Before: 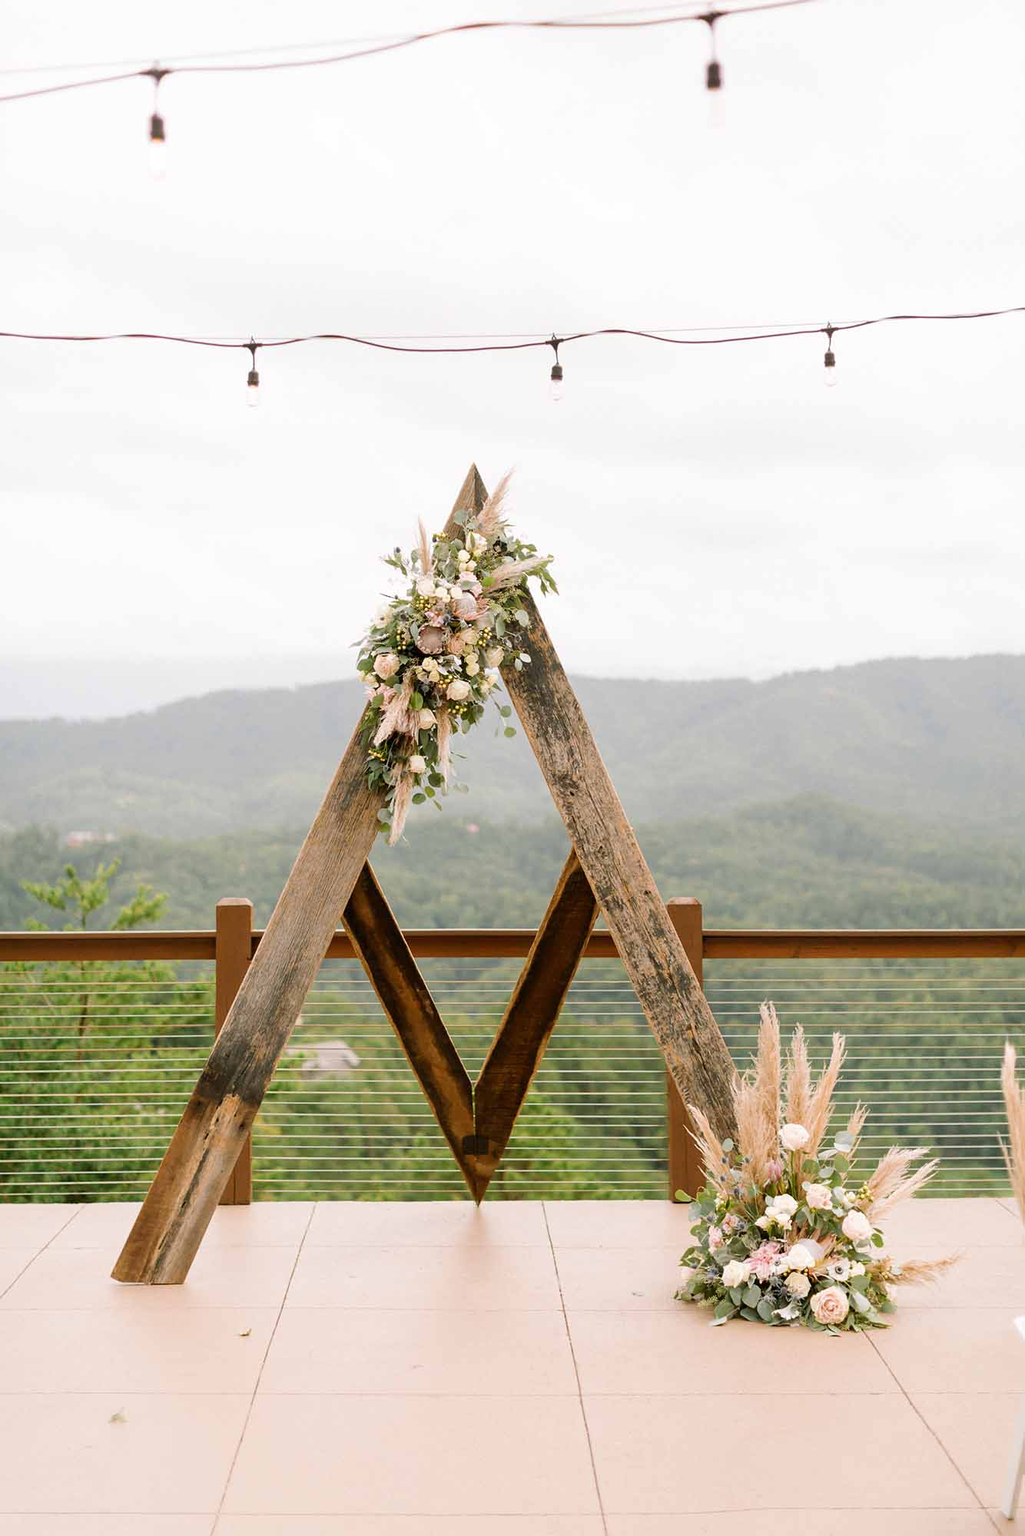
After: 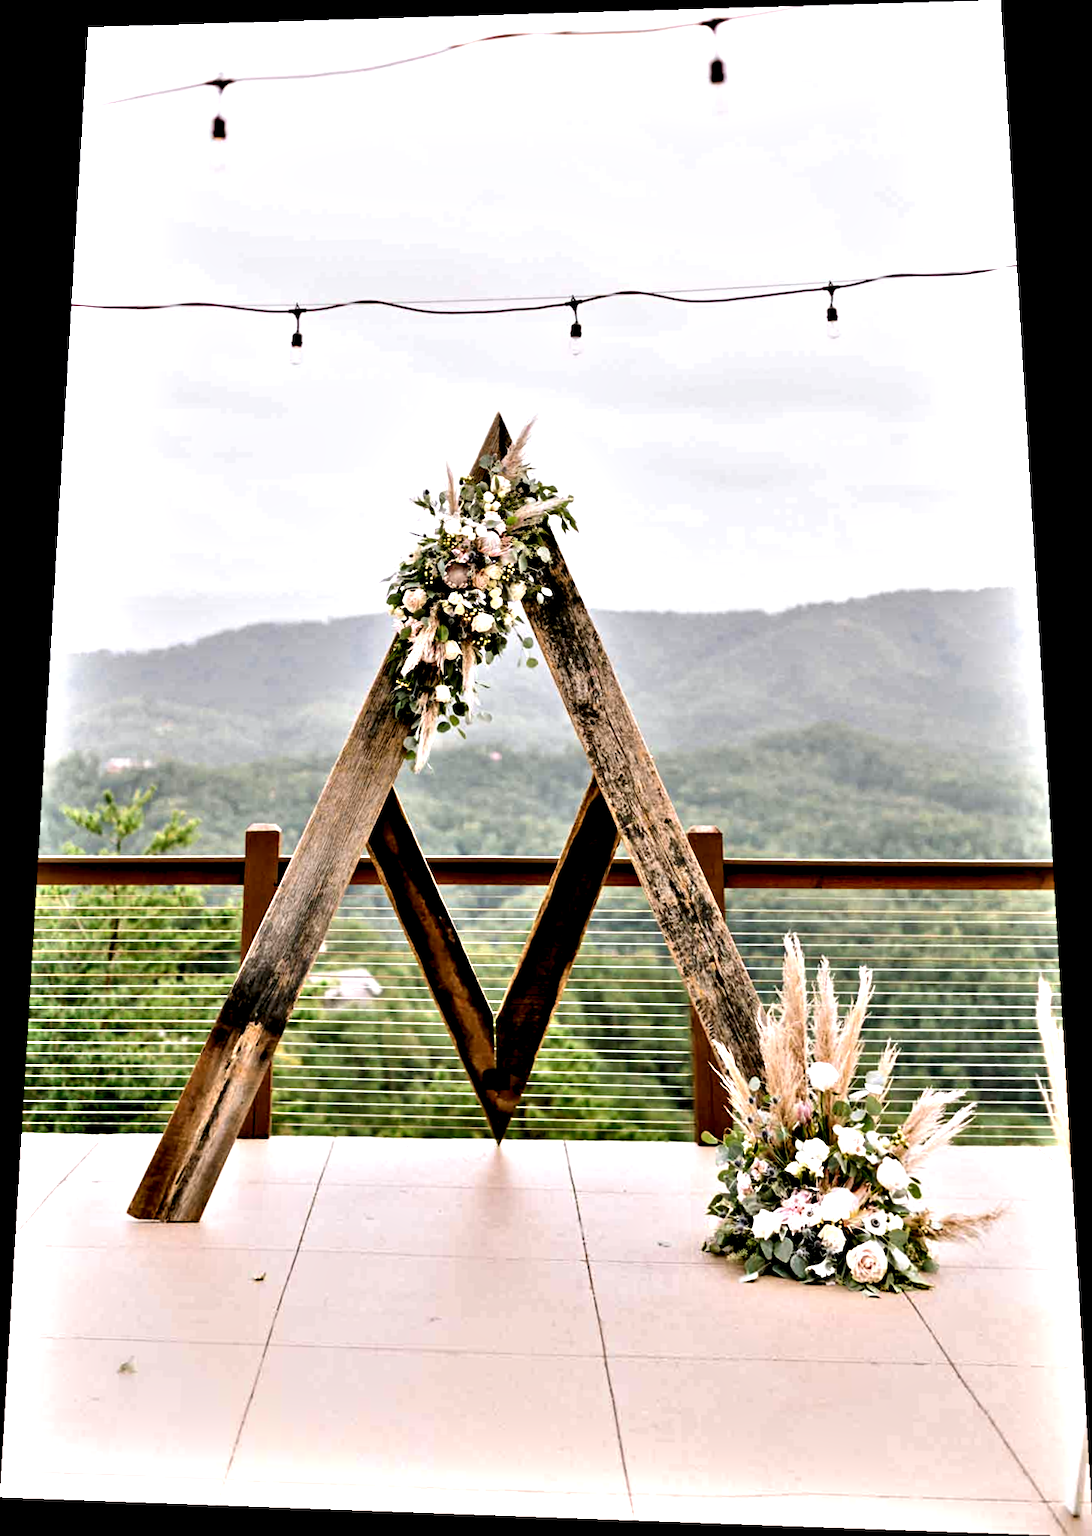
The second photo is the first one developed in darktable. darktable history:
rotate and perspective: rotation 0.128°, lens shift (vertical) -0.181, lens shift (horizontal) -0.044, shear 0.001, automatic cropping off
contrast equalizer: octaves 7, y [[0.48, 0.654, 0.731, 0.706, 0.772, 0.382], [0.55 ×6], [0 ×6], [0 ×6], [0 ×6]]
color balance: input saturation 99%
white balance: red 1.004, blue 1.024
